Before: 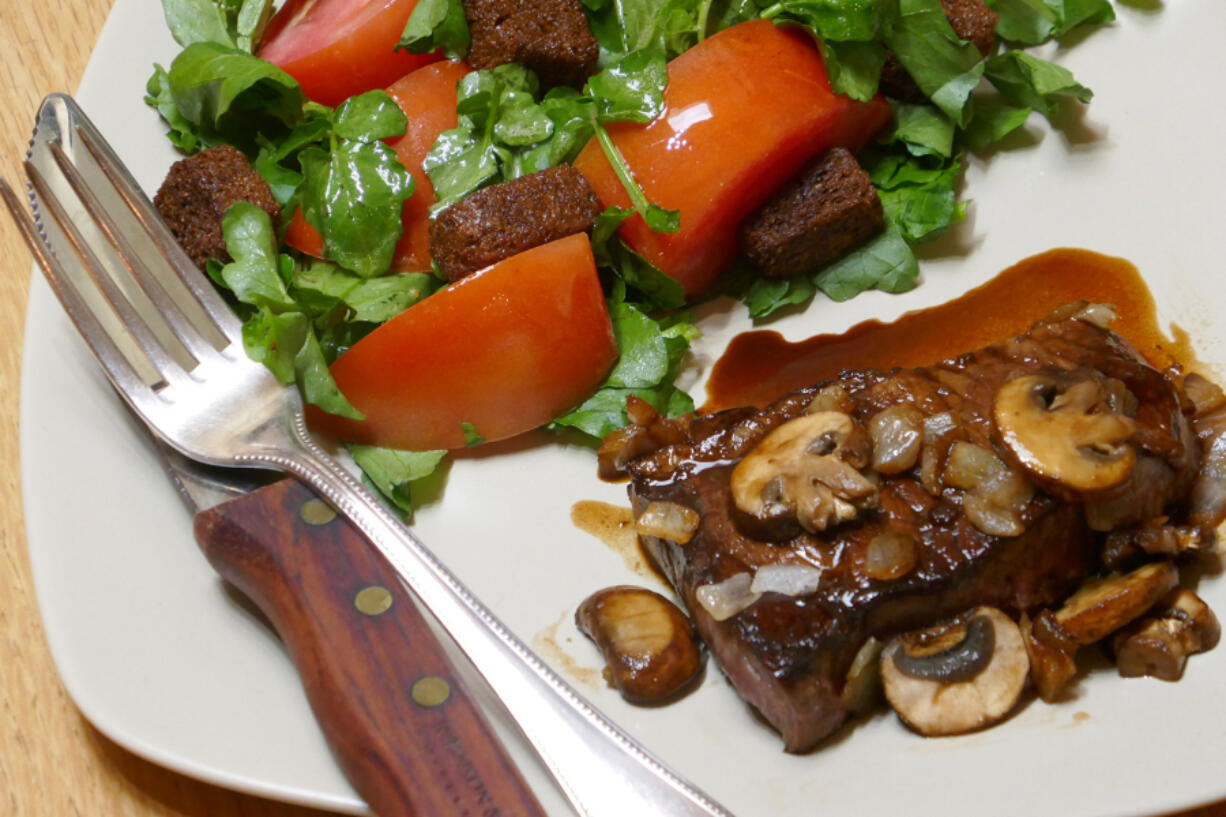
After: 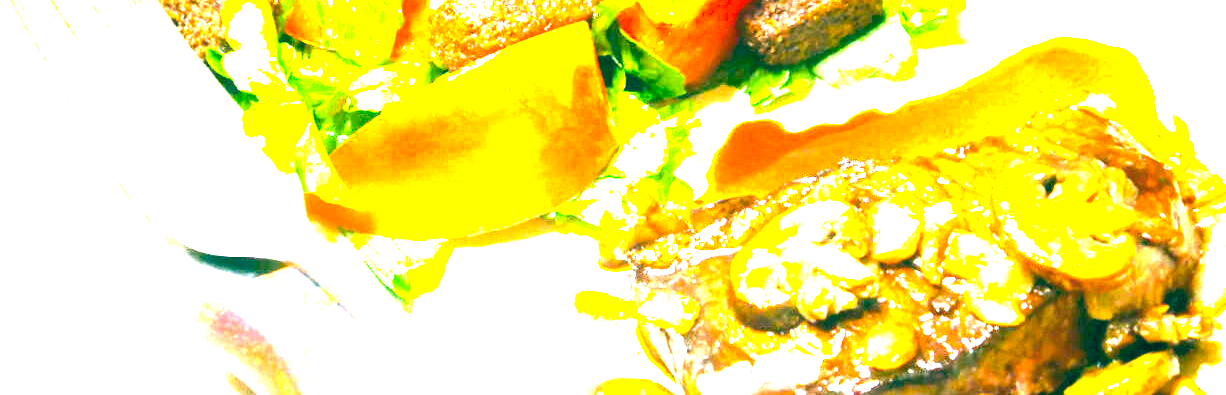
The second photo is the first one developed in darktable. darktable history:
crop and rotate: top 25.838%, bottom 25.778%
color balance rgb: power › chroma 2.17%, power › hue 164.46°, global offset › luminance -0.543%, global offset › chroma 0.903%, global offset › hue 176°, perceptual saturation grading › global saturation 29.986%, perceptual brilliance grading › global brilliance 19.543%, perceptual brilliance grading › shadows -40.081%, global vibrance 9.243%
exposure: black level correction 0, exposure 4.06 EV, compensate exposure bias true, compensate highlight preservation false
